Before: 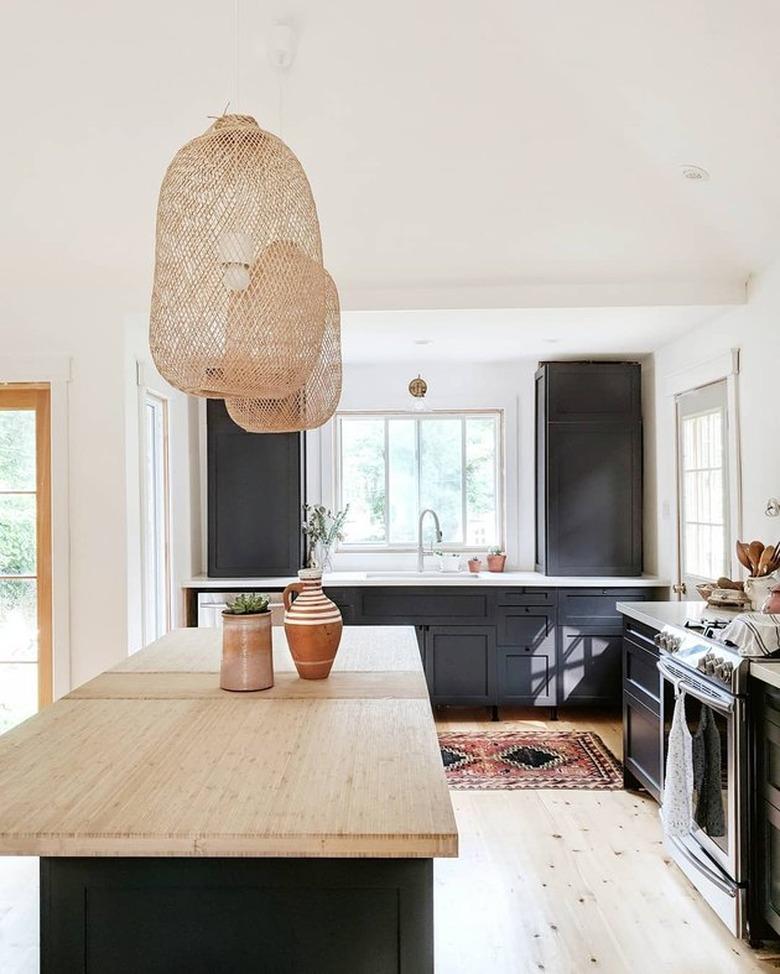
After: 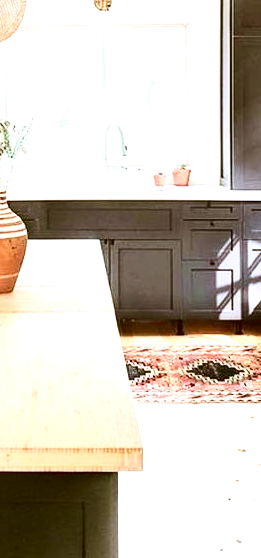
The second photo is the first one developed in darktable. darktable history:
exposure: exposure 1.09 EV, compensate highlight preservation false
velvia: on, module defaults
crop: left 40.509%, top 39.653%, right 25.914%, bottom 2.982%
color correction: highlights a* -0.43, highlights b* 0.153, shadows a* 5.07, shadows b* 20.63
contrast brightness saturation: contrast 0.236, brightness 0.09
